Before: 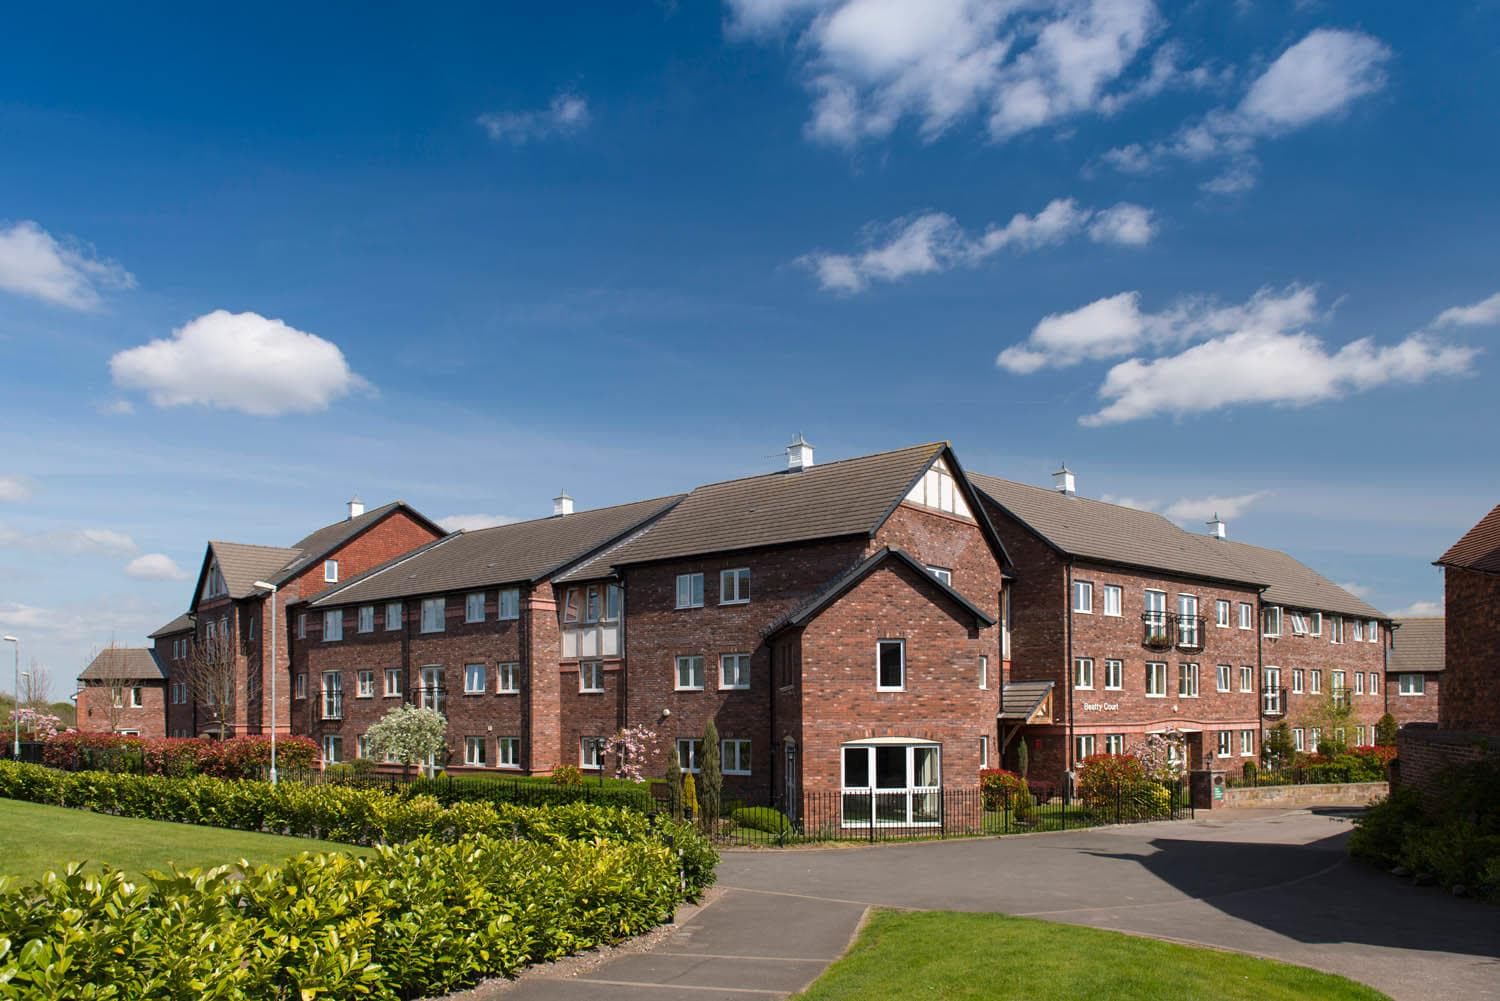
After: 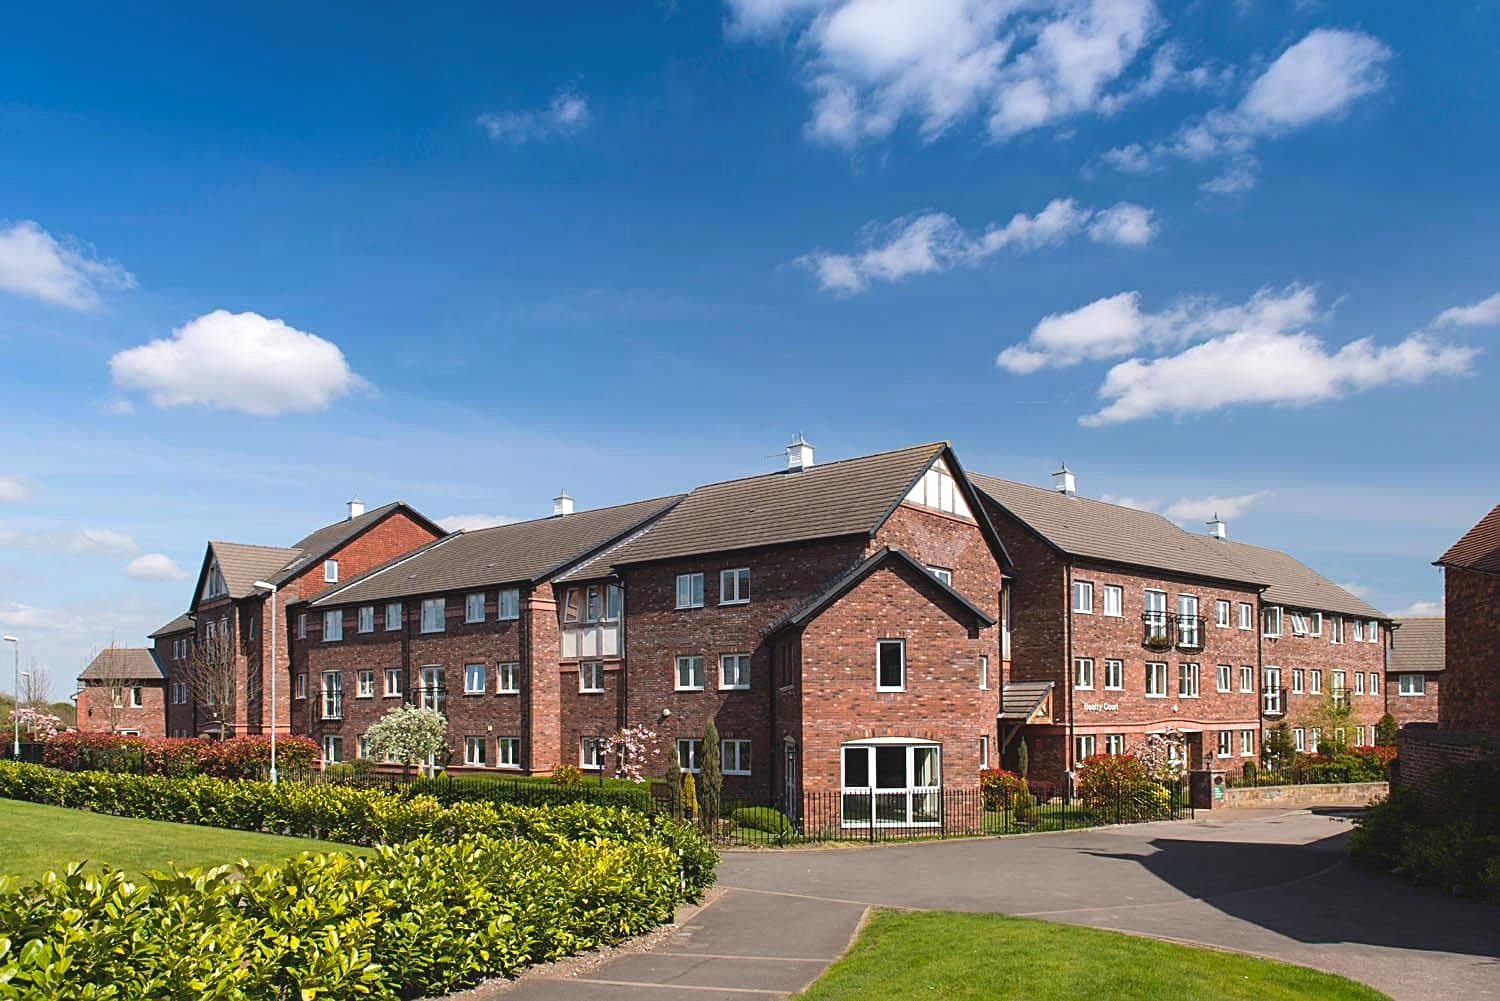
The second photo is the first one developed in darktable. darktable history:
tone equalizer: -8 EV -0.417 EV, -7 EV -0.389 EV, -6 EV -0.333 EV, -5 EV -0.222 EV, -3 EV 0.222 EV, -2 EV 0.333 EV, -1 EV 0.389 EV, +0 EV 0.417 EV, edges refinement/feathering 500, mask exposure compensation -1.57 EV, preserve details no
sharpen: on, module defaults
contrast brightness saturation: contrast -0.1, brightness 0.05, saturation 0.08
